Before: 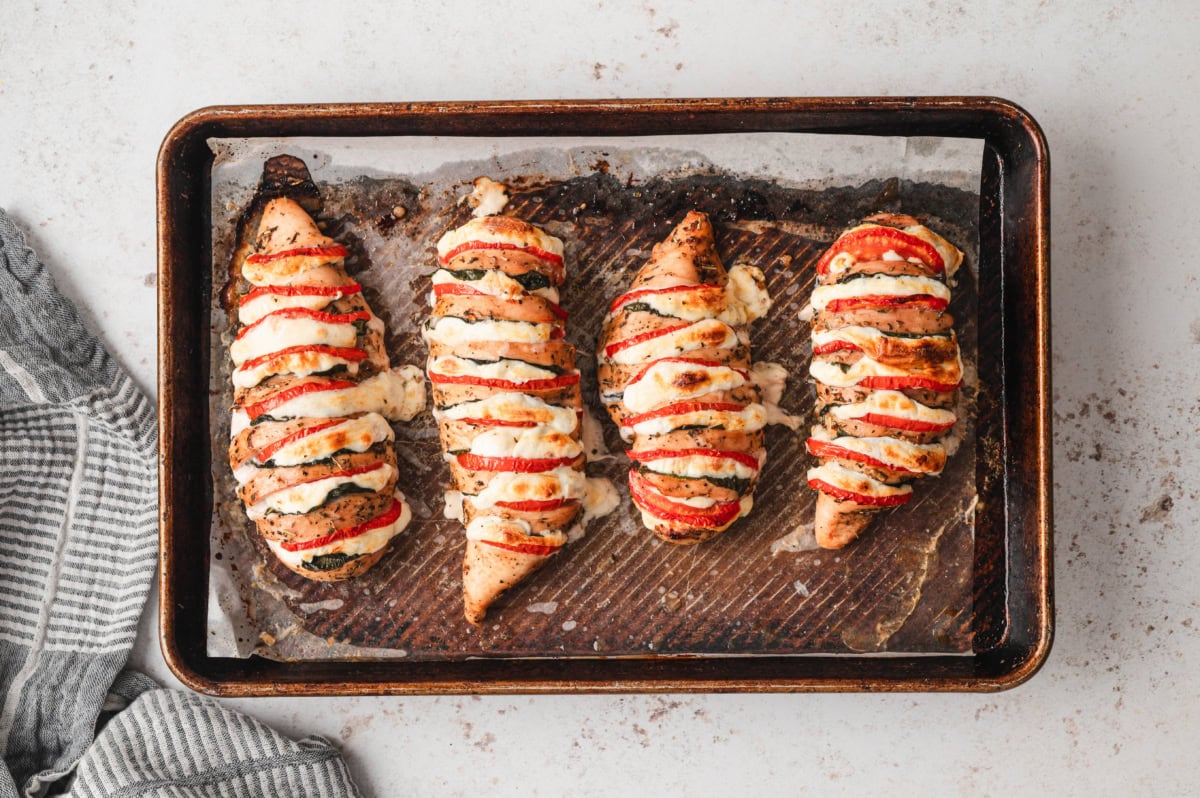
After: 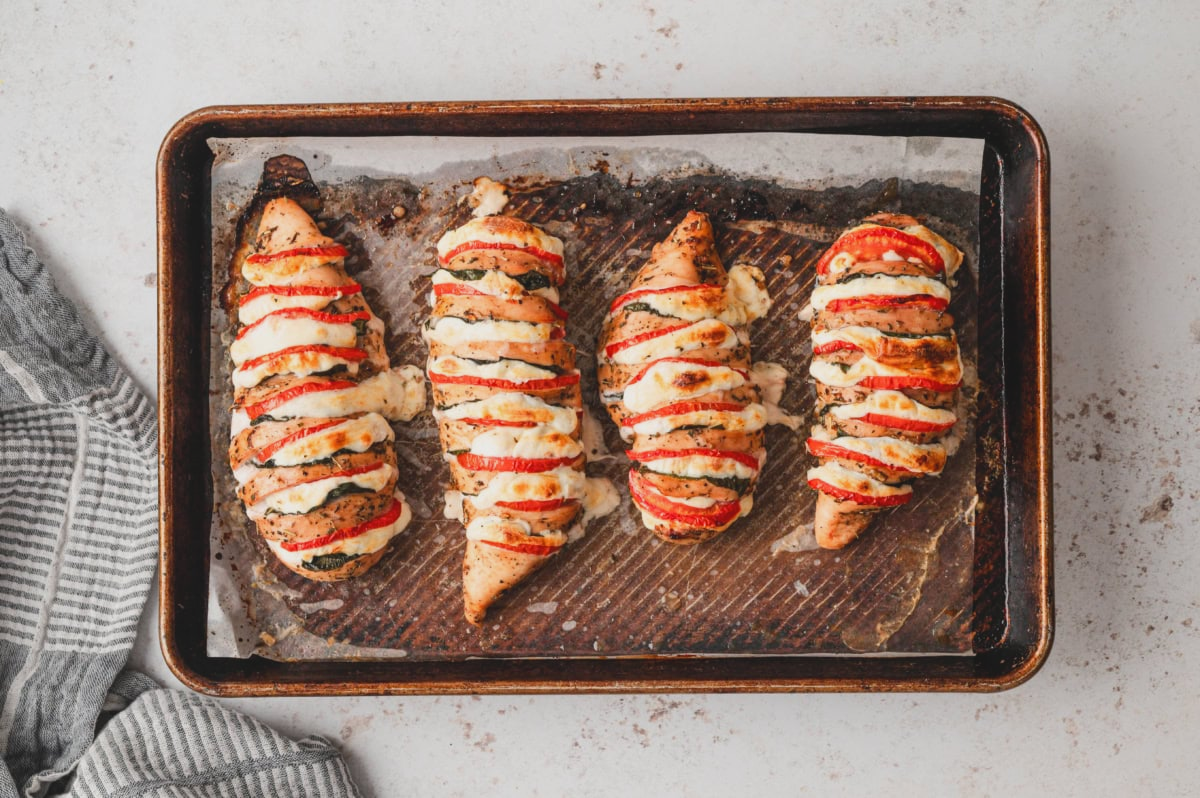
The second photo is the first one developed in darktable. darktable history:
contrast brightness saturation: contrast -0.127
